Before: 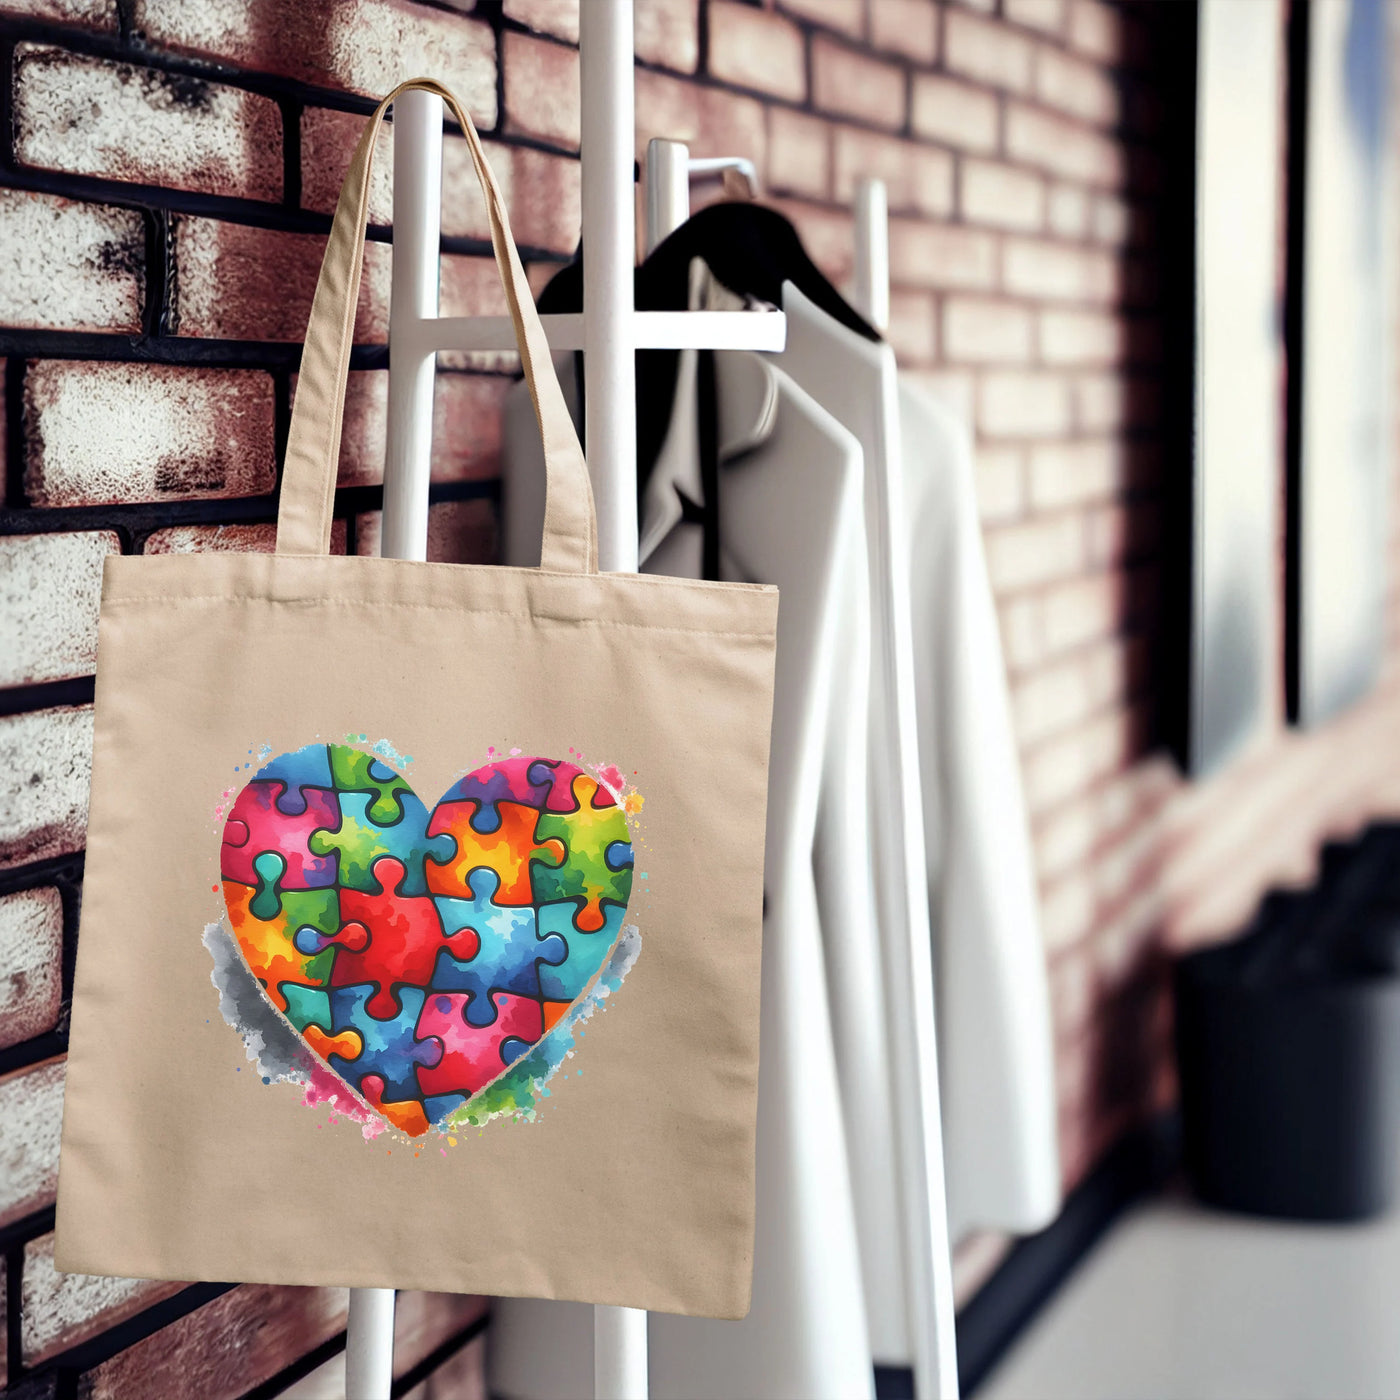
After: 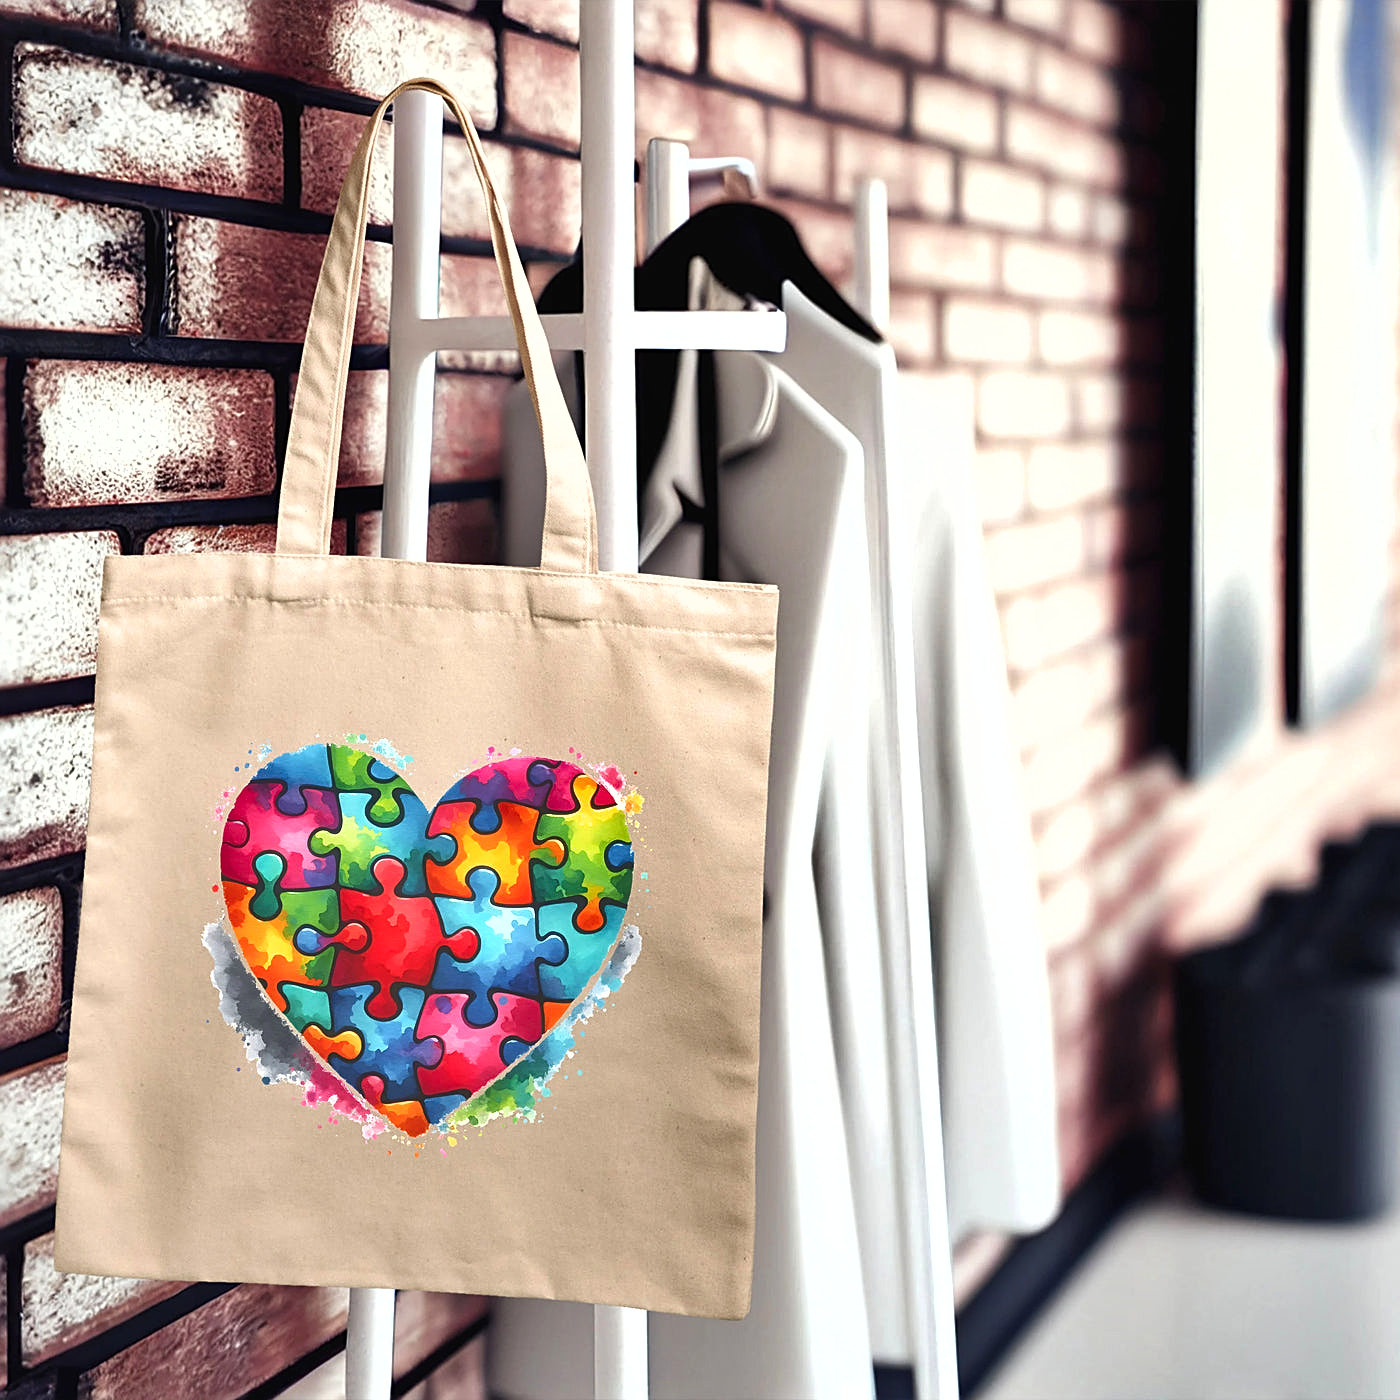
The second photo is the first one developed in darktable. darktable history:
shadows and highlights: soften with gaussian
exposure: black level correction -0.002, exposure 0.541 EV, compensate exposure bias true, compensate highlight preservation false
sharpen: on, module defaults
